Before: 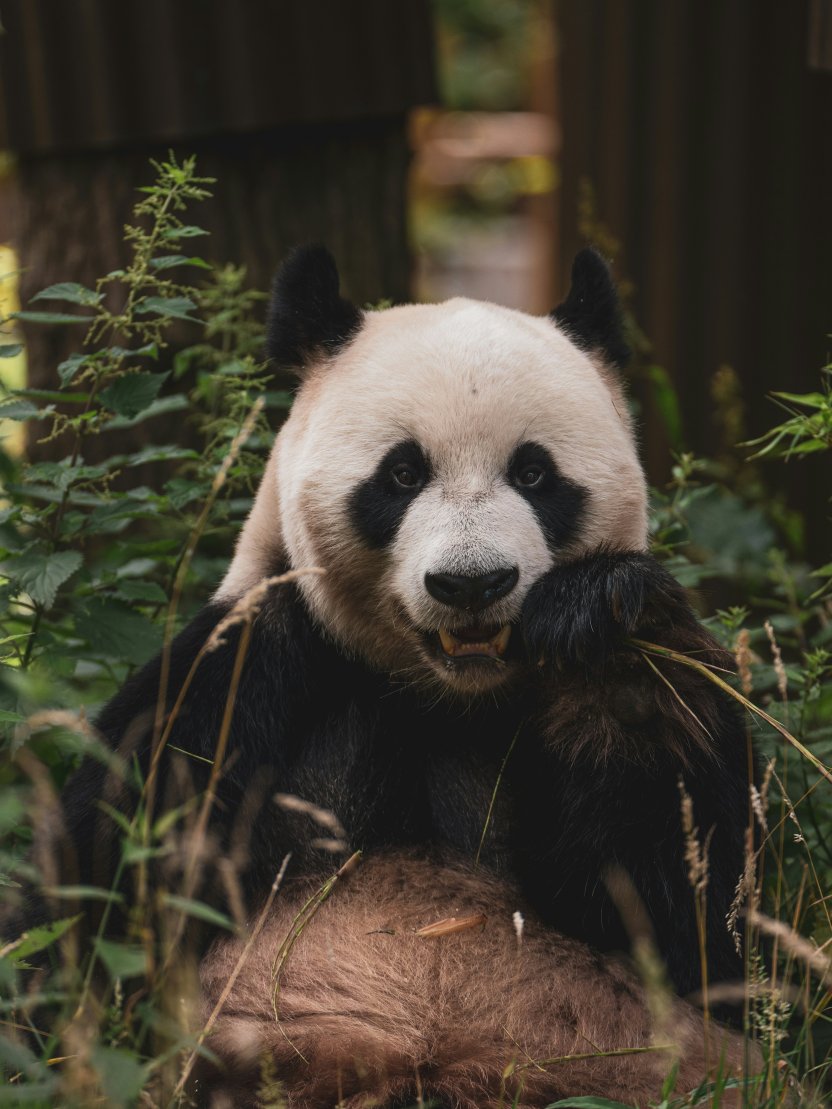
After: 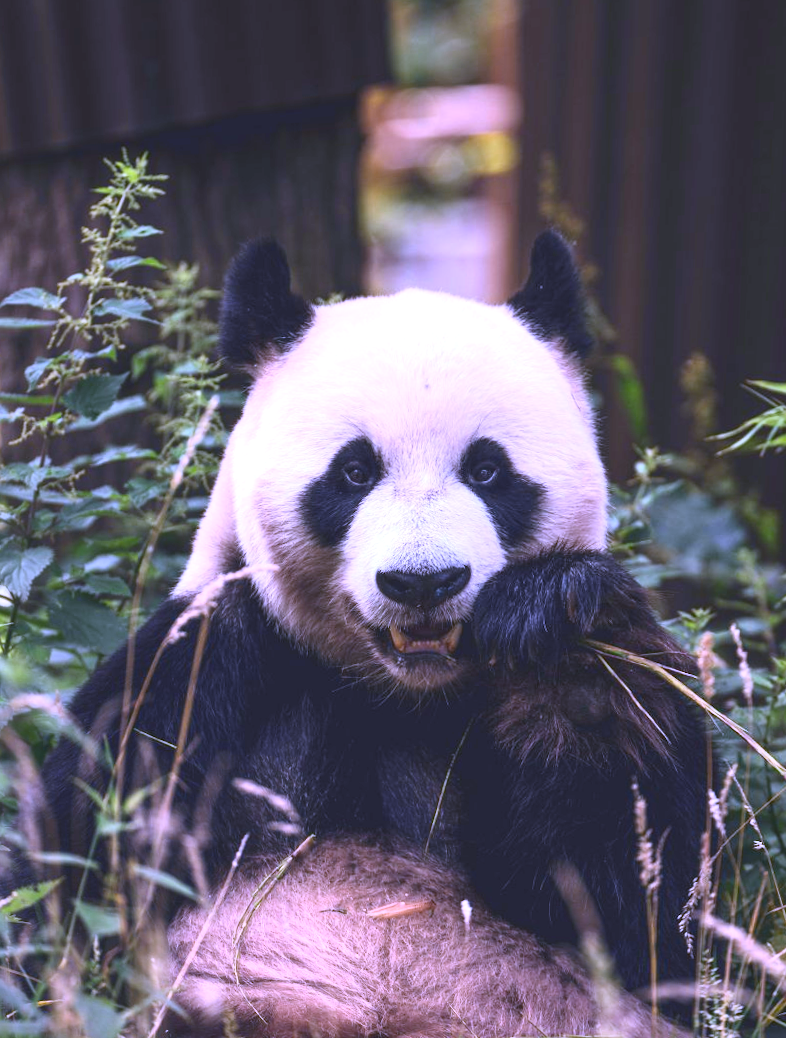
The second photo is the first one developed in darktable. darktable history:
exposure: black level correction 0, exposure 0.9 EV, compensate highlight preservation false
contrast brightness saturation: contrast 0.2, brightness 0.15, saturation 0.14
white balance: red 0.98, blue 1.61
rotate and perspective: rotation 0.062°, lens shift (vertical) 0.115, lens shift (horizontal) -0.133, crop left 0.047, crop right 0.94, crop top 0.061, crop bottom 0.94
